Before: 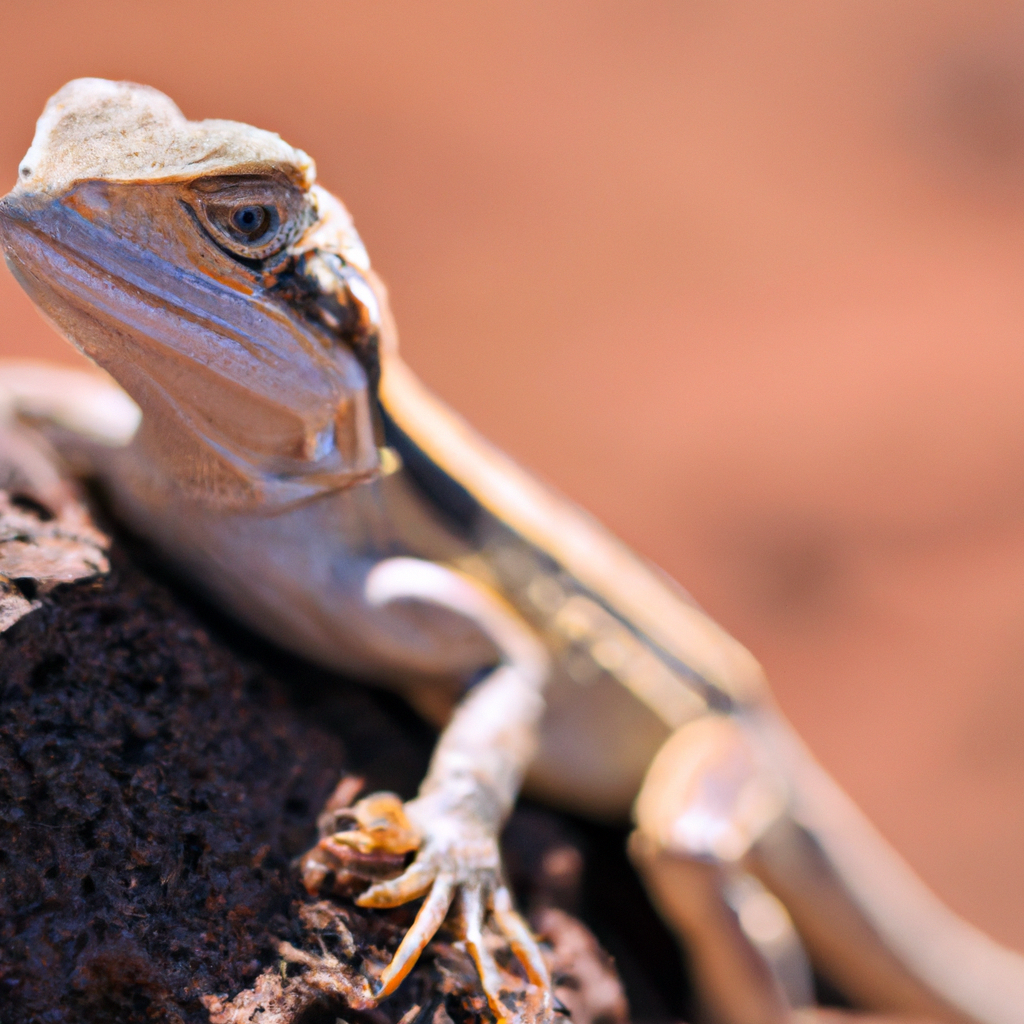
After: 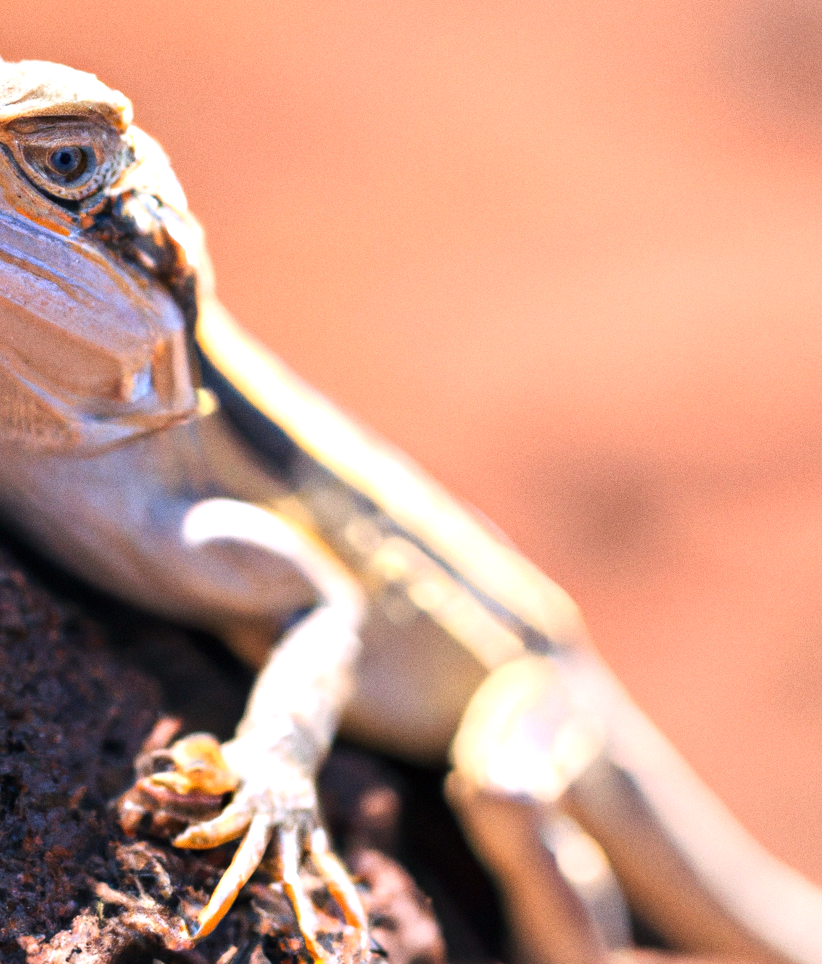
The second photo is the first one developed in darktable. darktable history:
crop and rotate: left 17.959%, top 5.771%, right 1.742%
exposure: black level correction 0, exposure 0.7 EV, compensate exposure bias true, compensate highlight preservation false
grain: coarseness 0.47 ISO
